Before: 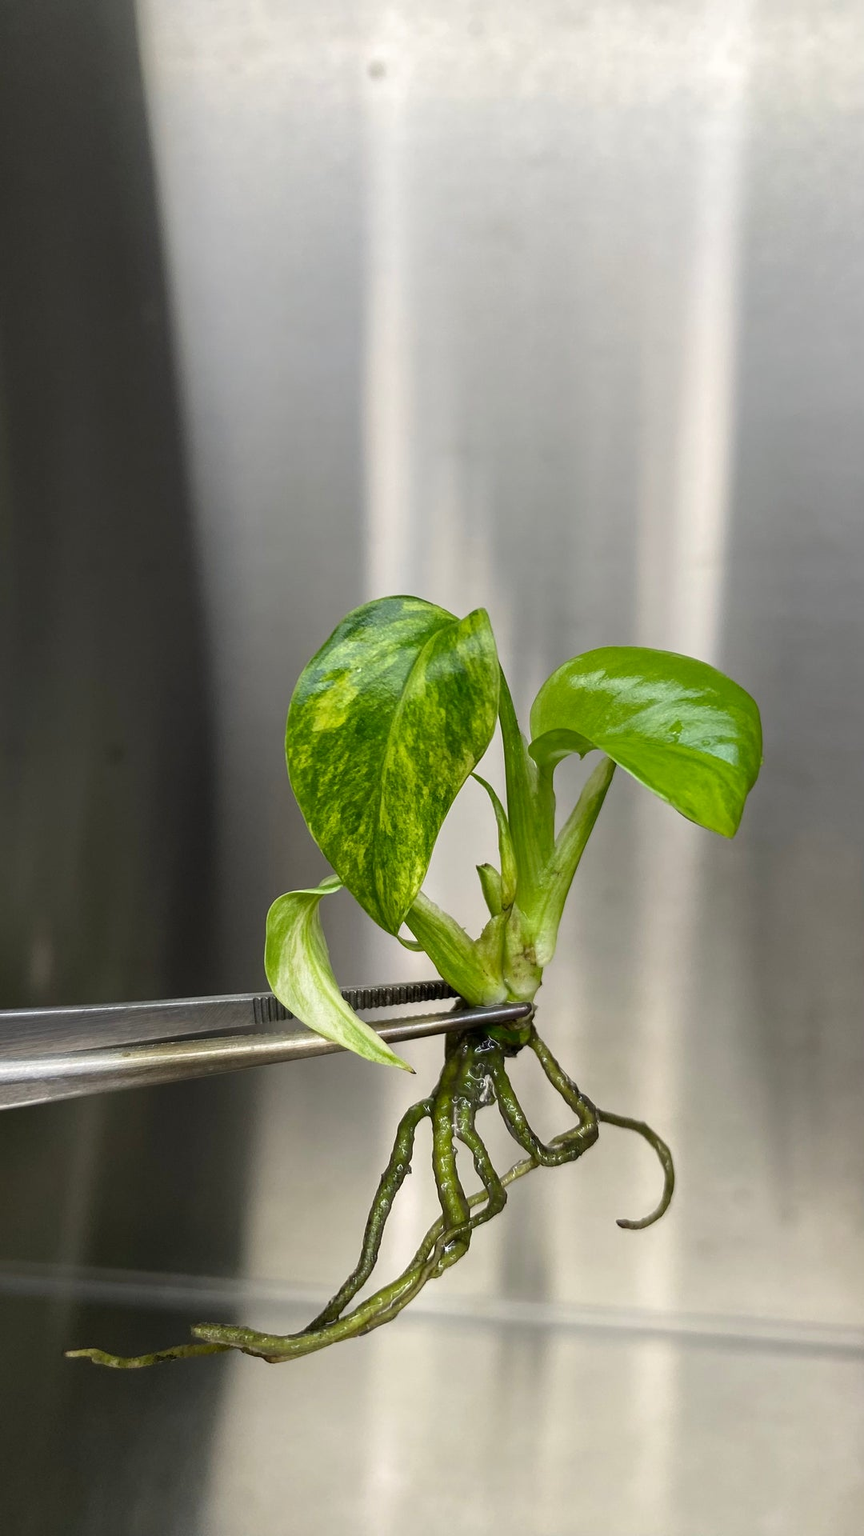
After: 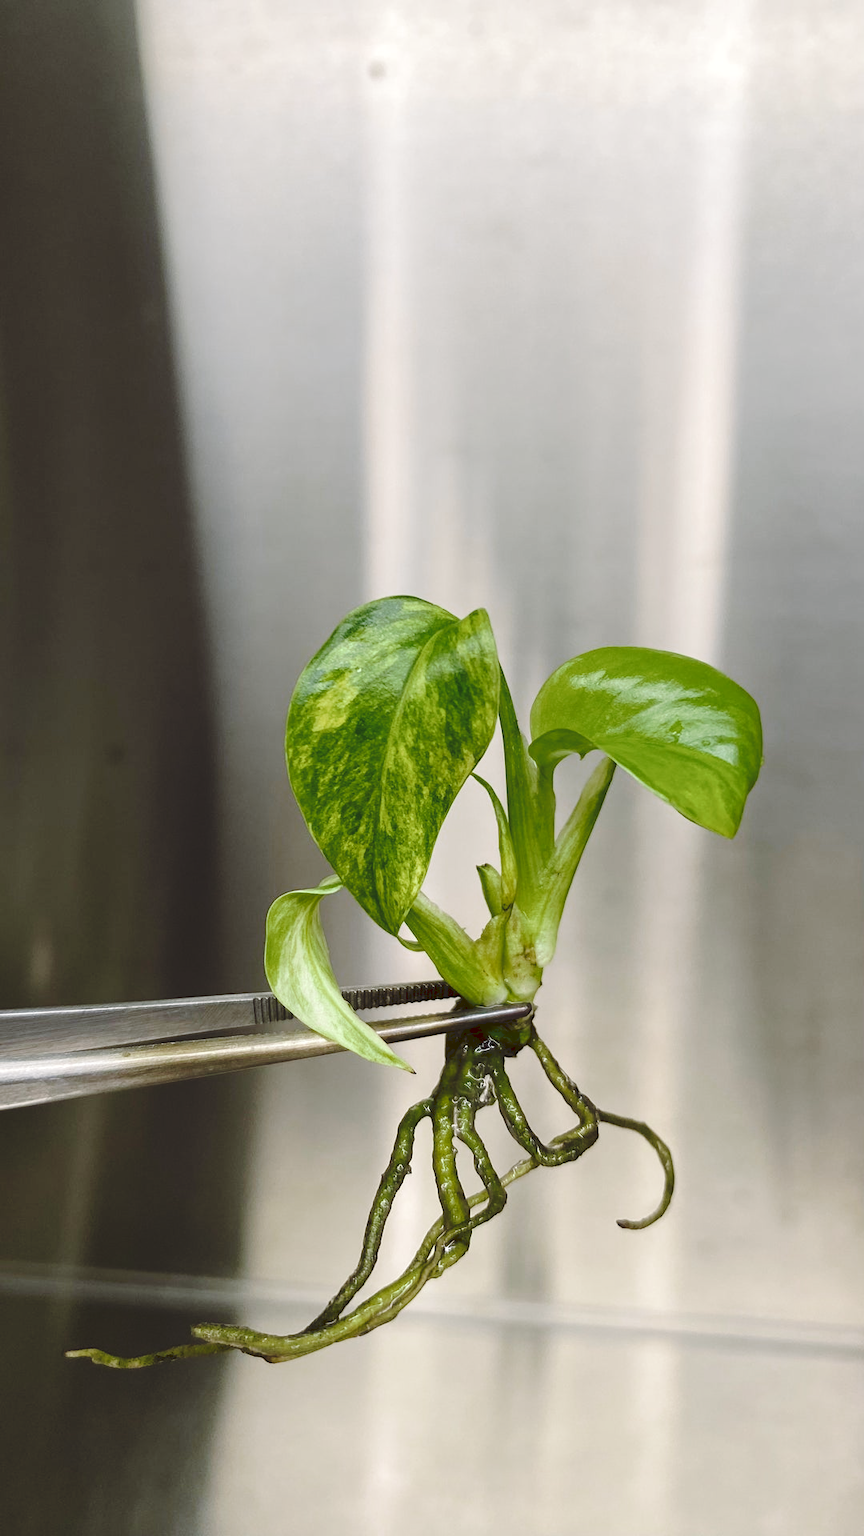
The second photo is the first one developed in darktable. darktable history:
tone curve: curves: ch0 [(0, 0) (0.003, 0.112) (0.011, 0.115) (0.025, 0.111) (0.044, 0.114) (0.069, 0.126) (0.1, 0.144) (0.136, 0.164) (0.177, 0.196) (0.224, 0.249) (0.277, 0.316) (0.335, 0.401) (0.399, 0.487) (0.468, 0.571) (0.543, 0.647) (0.623, 0.728) (0.709, 0.795) (0.801, 0.866) (0.898, 0.933) (1, 1)], preserve colors none
color look up table: target L [98.13, 91.35, 84.81, 74, 74.19, 78.51, 61.7, 56.83, 45.54, 52.75, 32.42, 16.88, 200.74, 102.65, 86.83, 73.1, 63.15, 60.44, 56.09, 56.05, 51.85, 47.94, 45.02, 39.12, 29.56, 28.73, 21.31, 2.647, 80.98, 84.94, 73.9, 62.7, 61.37, 61.85, 61.16, 68.45, 62.68, 37.96, 37.43, 39.03, 26, 30.87, 24.81, 2.292, 89.22, 71.1, 51.79, 48.82, 28.05], target a [-22.16, -21.8, -42.84, -32.13, -50.79, -19.83, -52.21, -8.423, -32.56, -8.513, -21.28, -15.99, 0, 0, 5.188, 18.98, 40.13, 24.62, 50.48, 25.35, 52.96, 25.49, 68.78, 57.57, 5.428, 0.707, 33.44, 18.42, 9.568, 19.81, 40.97, 41.31, 8.142, 57.38, 60.48, 14.92, 27.49, 52.67, 14.48, 40.56, 30.01, 22.92, 27.77, 16.37, -28.26, -6.48, -32.29, -7.22, -7.984], target b [35.09, 62.04, 13.23, 31.86, 31.23, 2.811, 52.27, 31.18, 41.8, 6.503, 36.53, 13.38, 0, -0.002, 11.52, 76.38, 54.23, 33.22, 60.07, 15.25, 32, 49.59, 31.48, 57.81, 15.02, 41.78, 36.22, 3.954, -0.615, -18.27, -33.98, 0.35, -12.65, -2.752, -23.53, -42.15, -52.33, -7.62, -30.67, -49.53, -2.602, -61.85, -38.64, -9.201, -19.53, -35.61, 3.942, -29.66, -9.854], num patches 49
